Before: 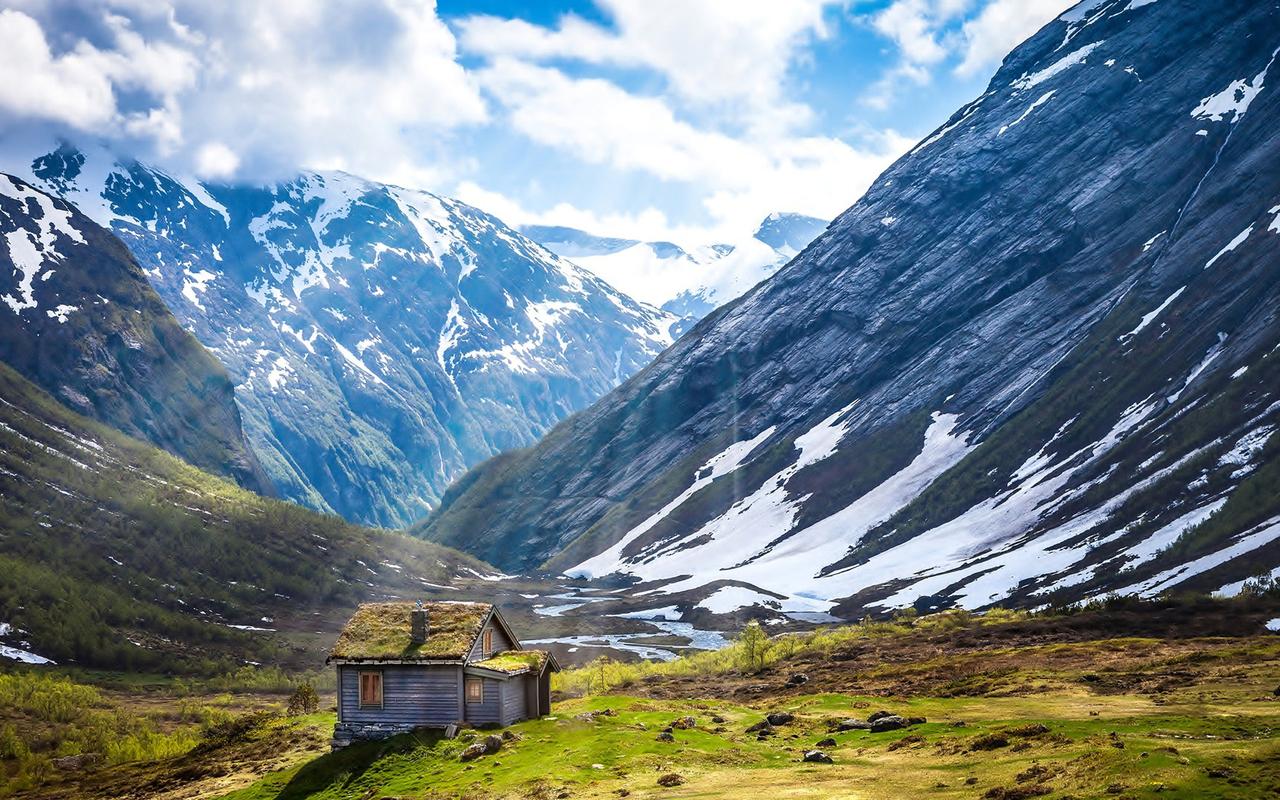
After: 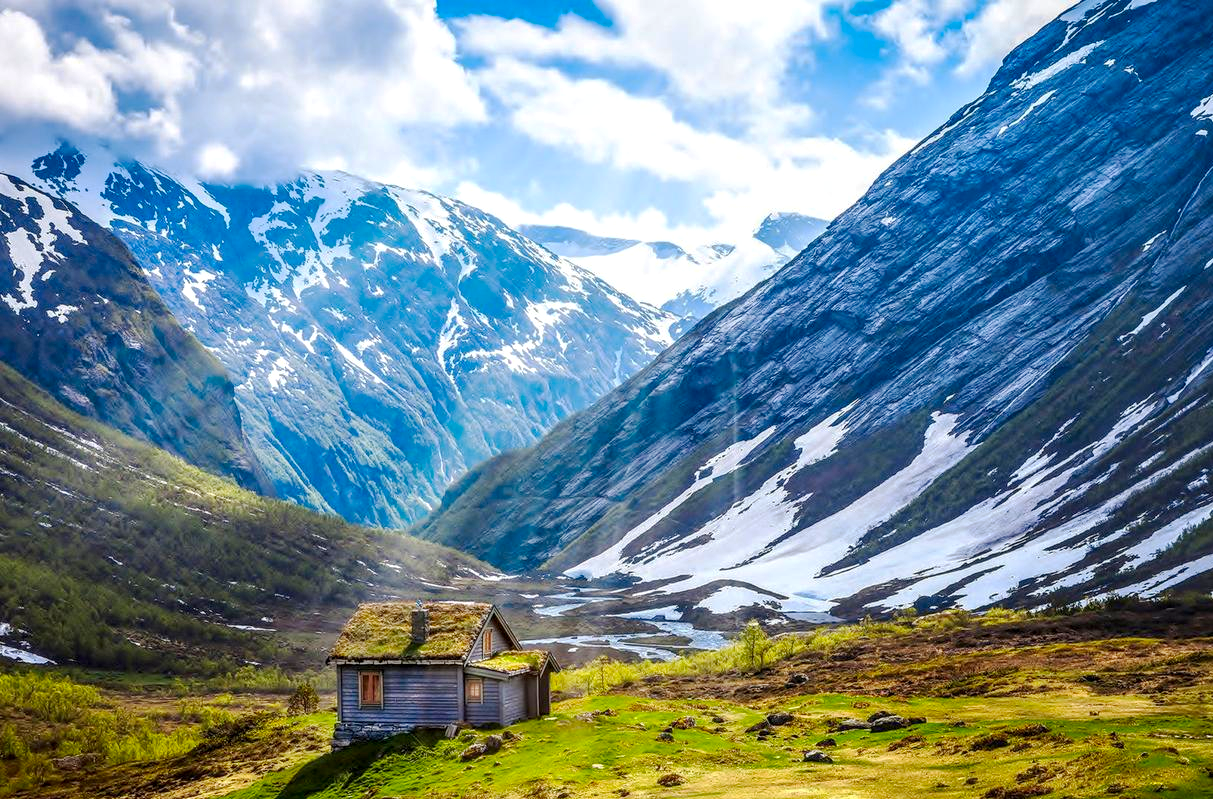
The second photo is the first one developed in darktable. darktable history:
local contrast: on, module defaults
base curve: curves: ch0 [(0, 0) (0.262, 0.32) (0.722, 0.705) (1, 1)], preserve colors none
crop and rotate: left 0%, right 5.177%
contrast brightness saturation: brightness -0.017, saturation 0.344
